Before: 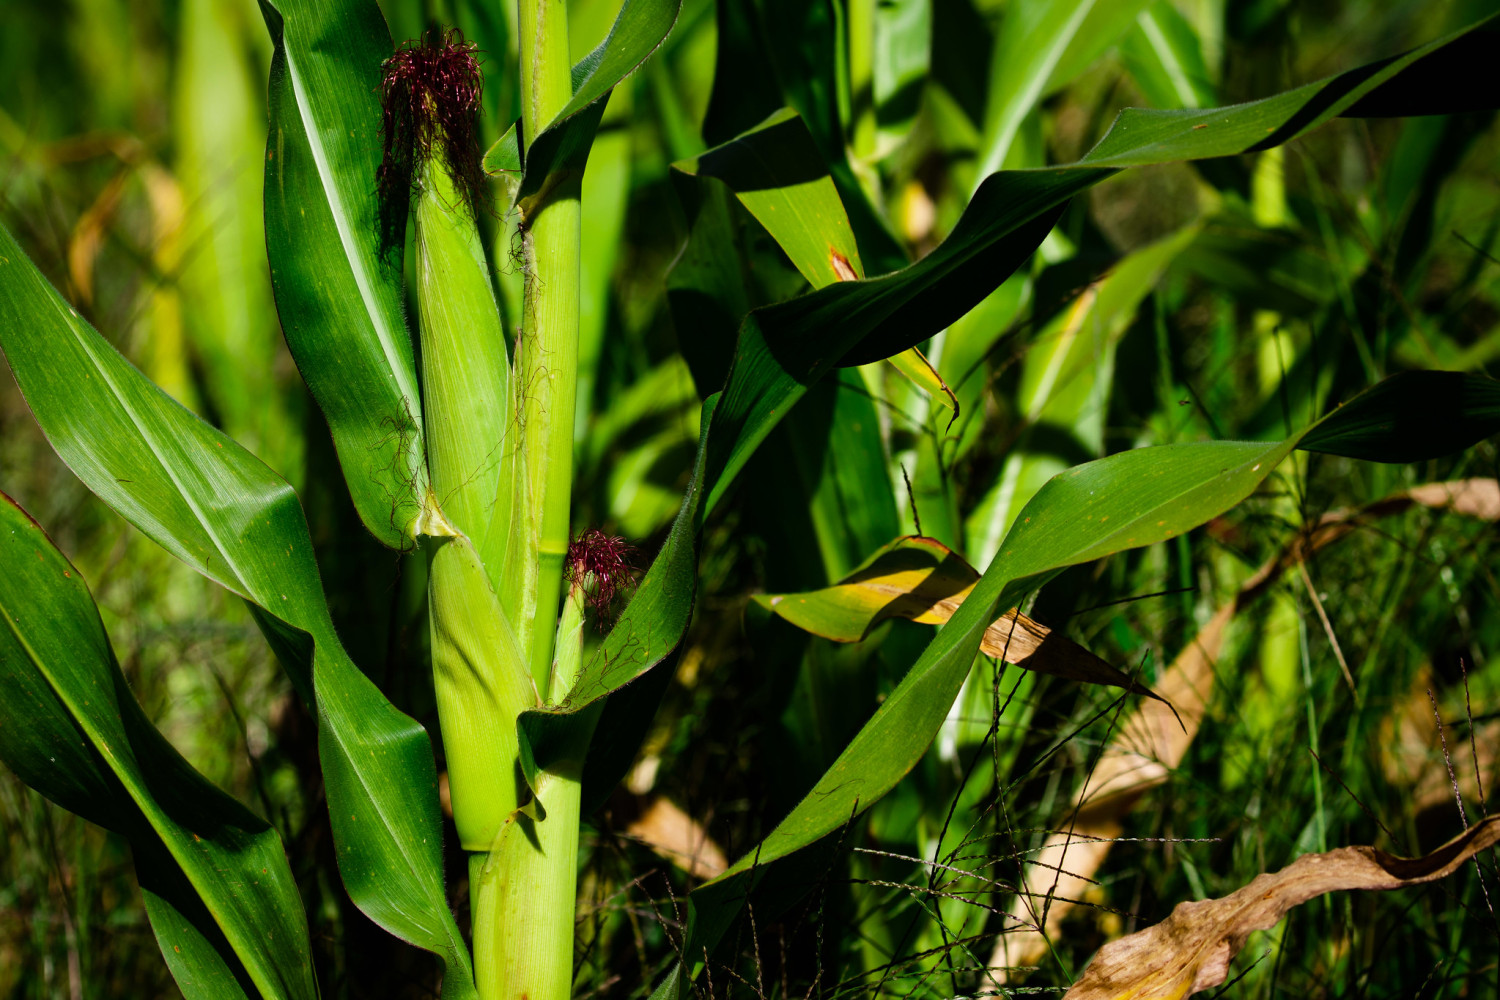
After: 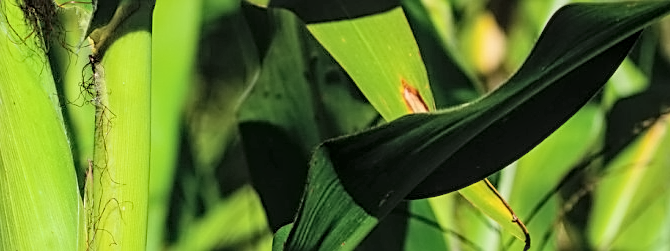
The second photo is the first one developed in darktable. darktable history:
local contrast: on, module defaults
sharpen: on, module defaults
global tonemap: drago (0.7, 100)
crop: left 28.64%, top 16.832%, right 26.637%, bottom 58.055%
contrast equalizer: y [[0.5 ×6], [0.5 ×6], [0.5 ×6], [0 ×6], [0, 0.039, 0.251, 0.29, 0.293, 0.292]]
